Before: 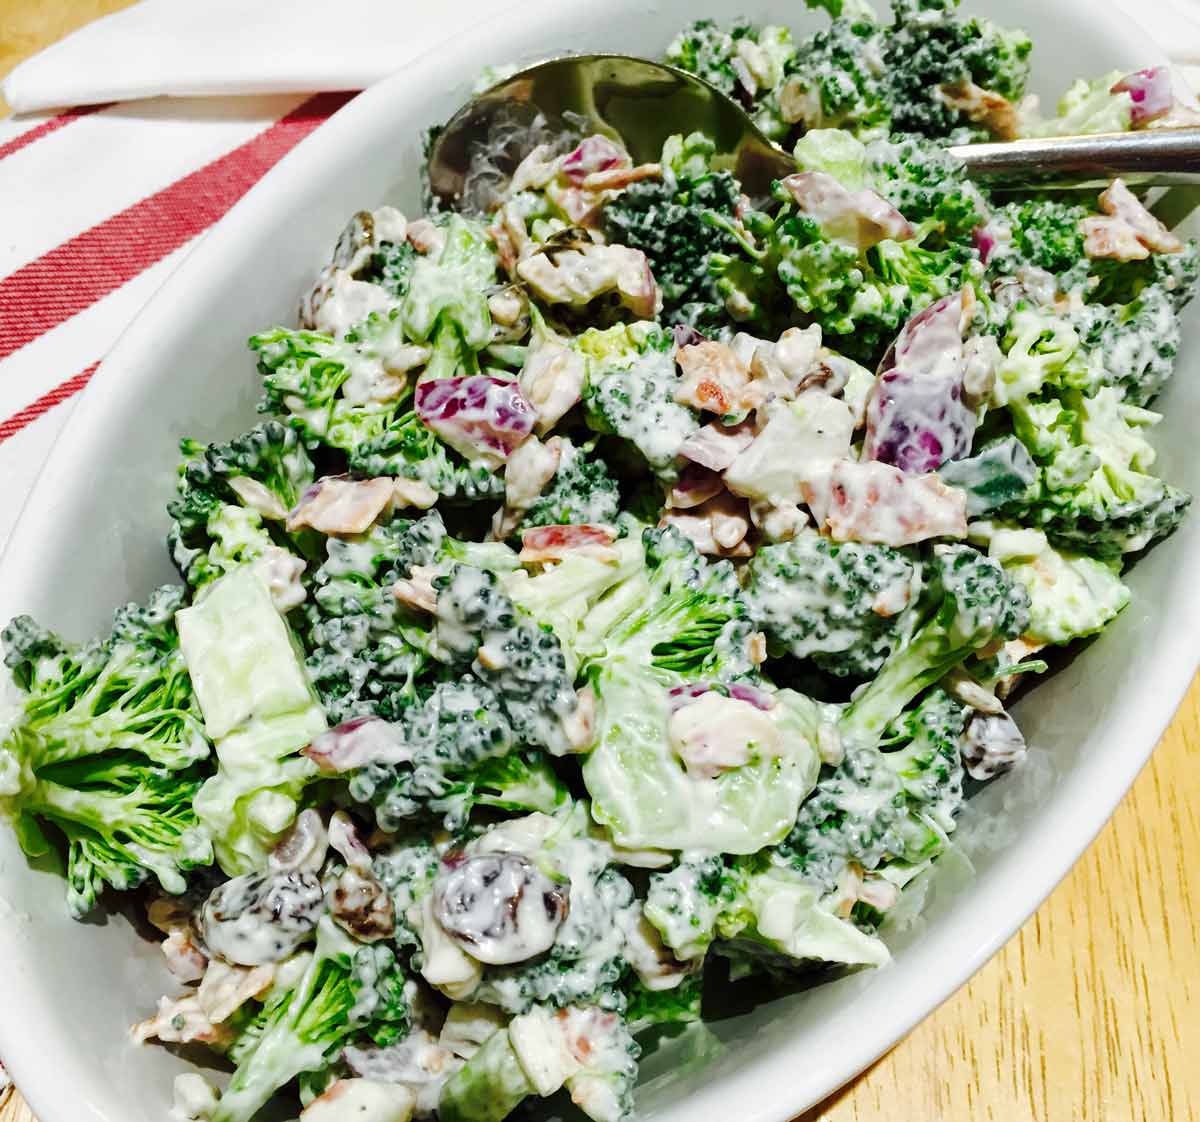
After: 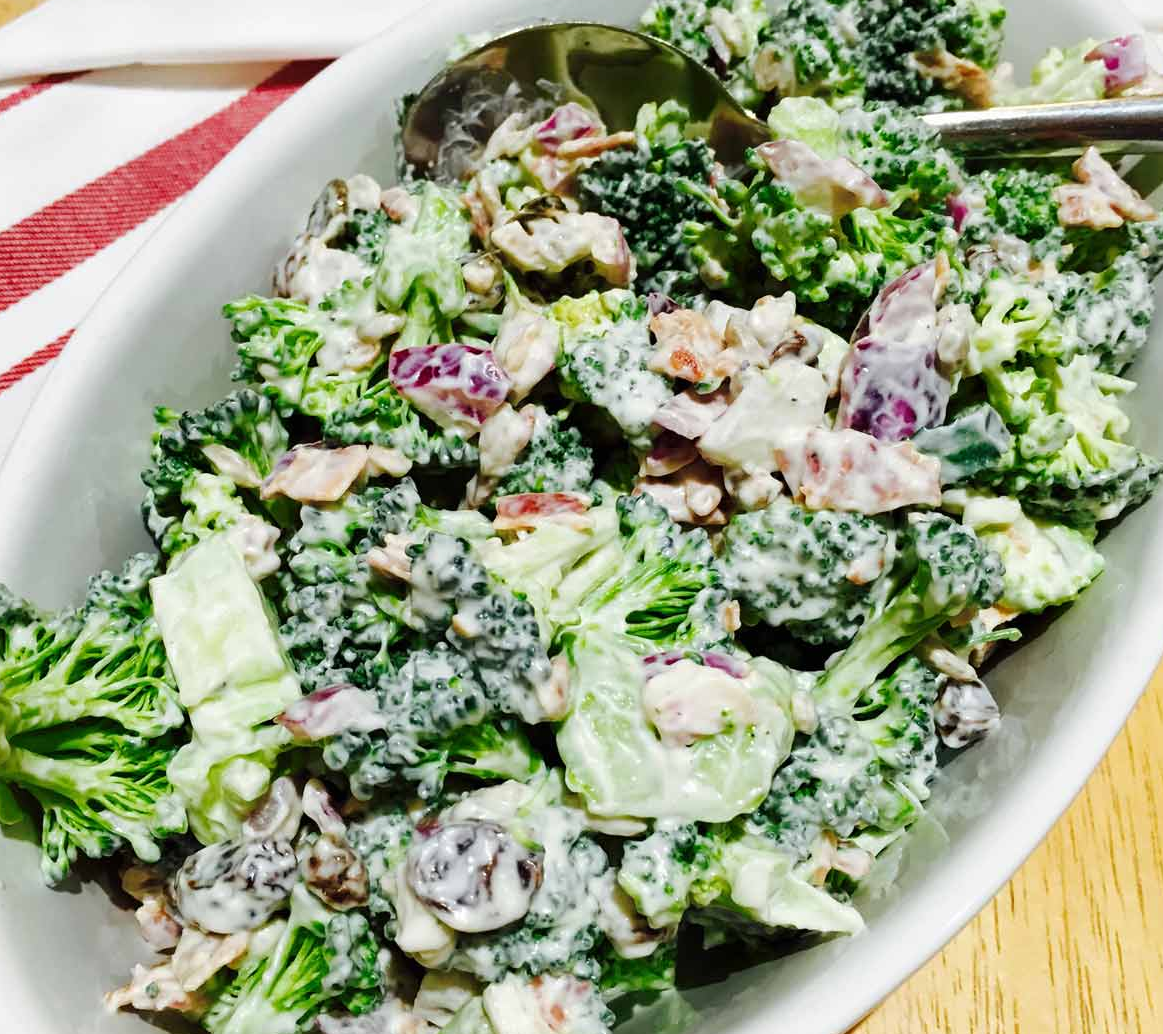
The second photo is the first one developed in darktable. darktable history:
crop: left 2.169%, top 2.892%, right 0.898%, bottom 4.929%
